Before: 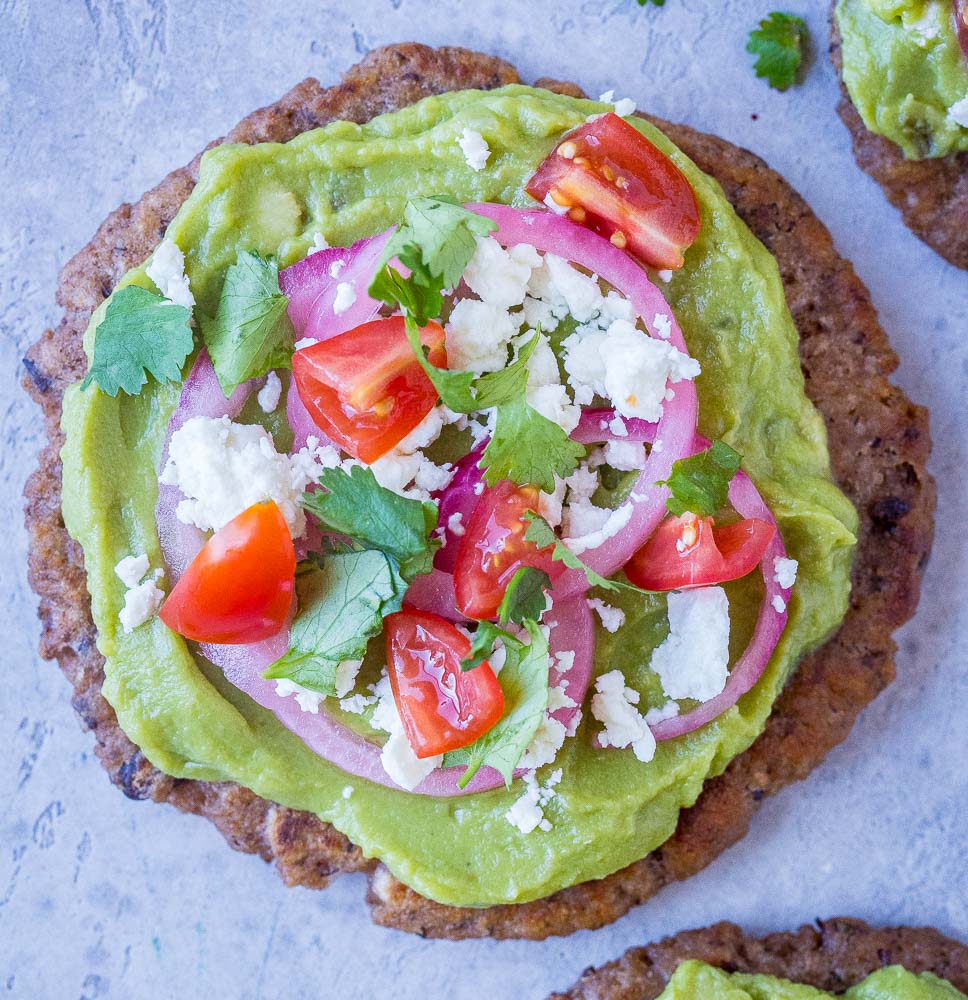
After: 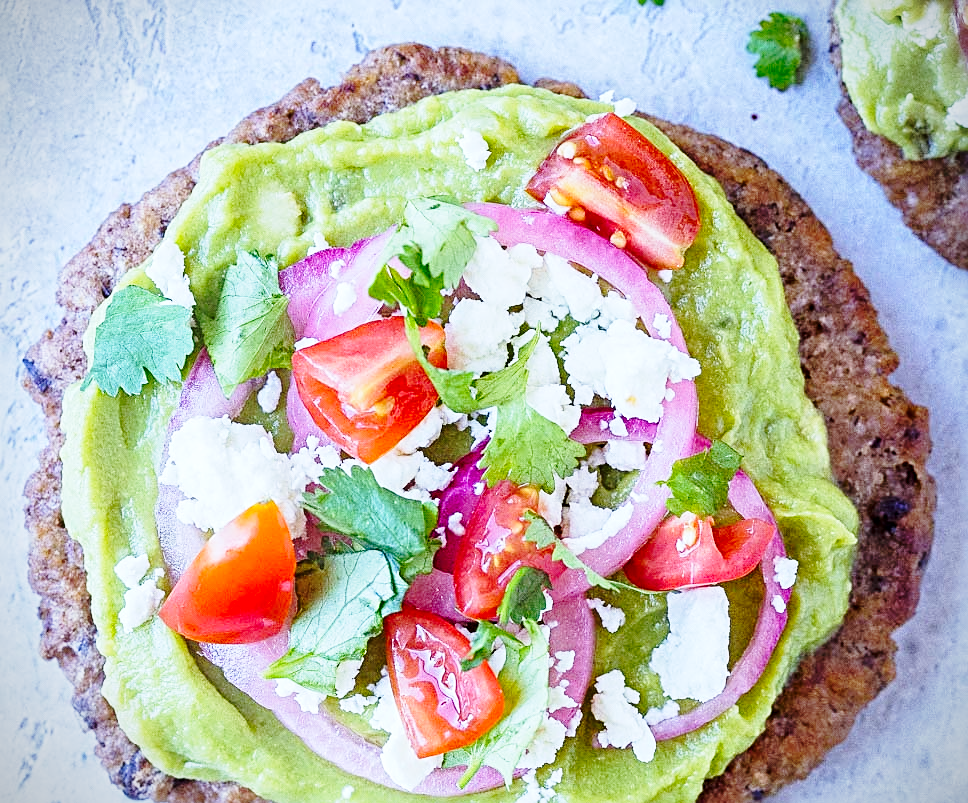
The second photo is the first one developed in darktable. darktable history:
sharpen: radius 3.119
vignetting: fall-off start 91.19%
white balance: red 0.925, blue 1.046
crop: bottom 19.644%
base curve: curves: ch0 [(0, 0) (0.028, 0.03) (0.121, 0.232) (0.46, 0.748) (0.859, 0.968) (1, 1)], preserve colors none
